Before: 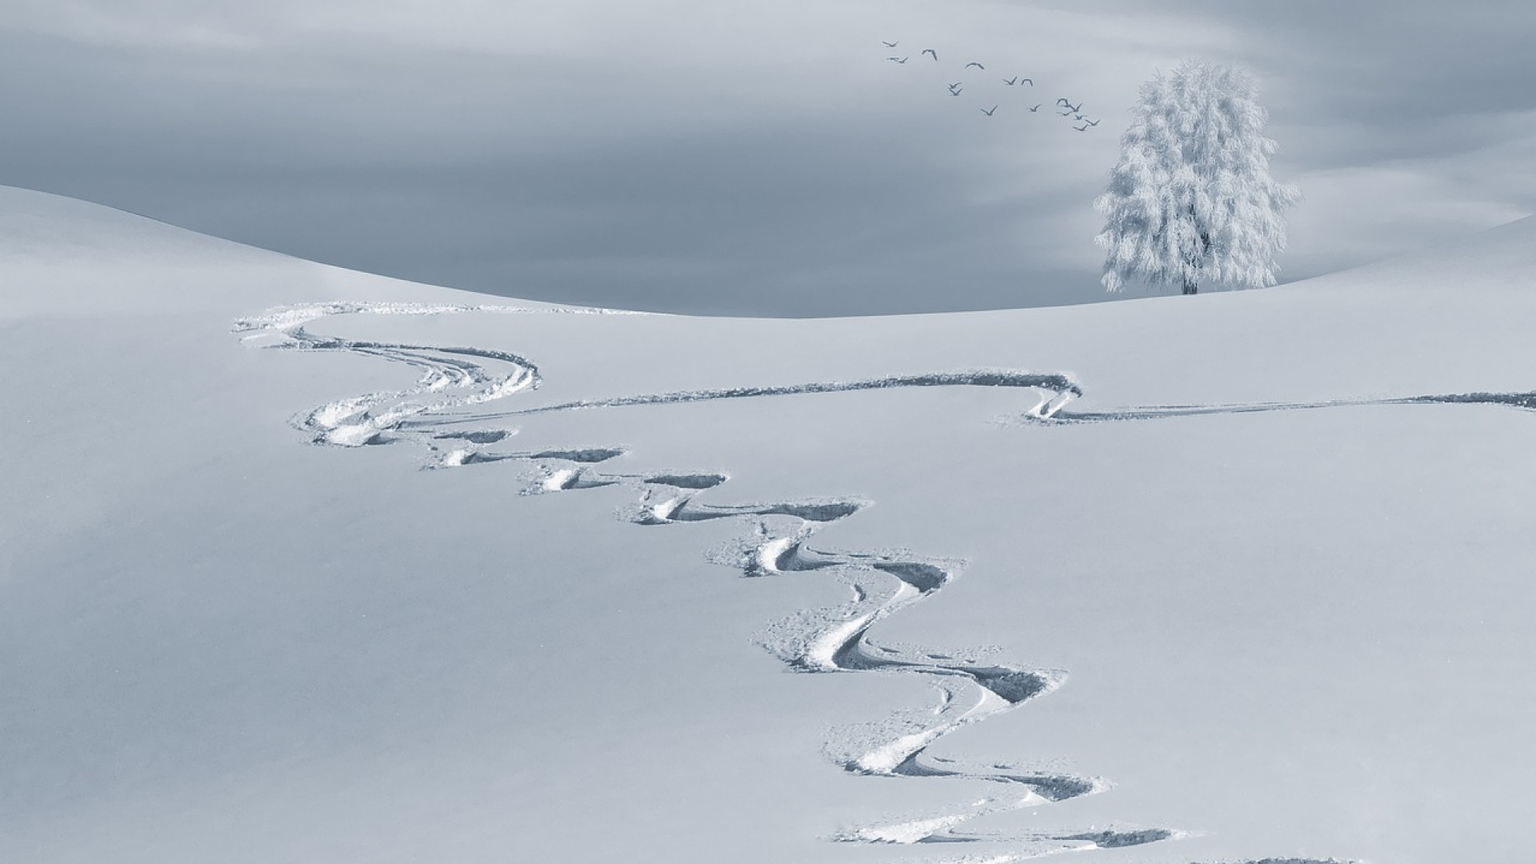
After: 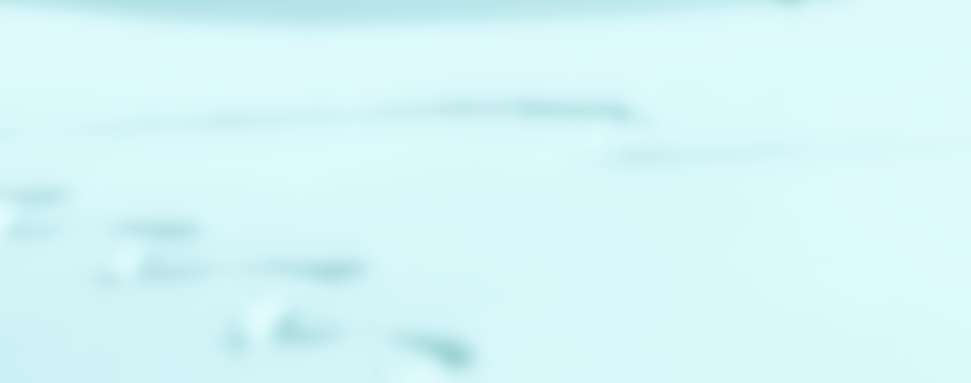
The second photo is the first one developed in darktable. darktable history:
color balance rgb: shadows lift › chroma 11.71%, shadows lift › hue 133.46°, power › chroma 2.15%, power › hue 166.83°, highlights gain › chroma 4%, highlights gain › hue 200.2°, perceptual saturation grading › global saturation 18.05%
crop: left 36.607%, top 34.735%, right 13.146%, bottom 30.611%
base curve: curves: ch0 [(0, 0.007) (0.028, 0.063) (0.121, 0.311) (0.46, 0.743) (0.859, 0.957) (1, 1)], preserve colors none
sharpen: on, module defaults
contrast brightness saturation: contrast 0.25, saturation -0.31
contrast equalizer: y [[0.5 ×6], [0.5 ×6], [0.5 ×6], [0 ×6], [0, 0.039, 0.251, 0.29, 0.293, 0.292]]
rotate and perspective: rotation 0.8°, automatic cropping off
lowpass: on, module defaults
